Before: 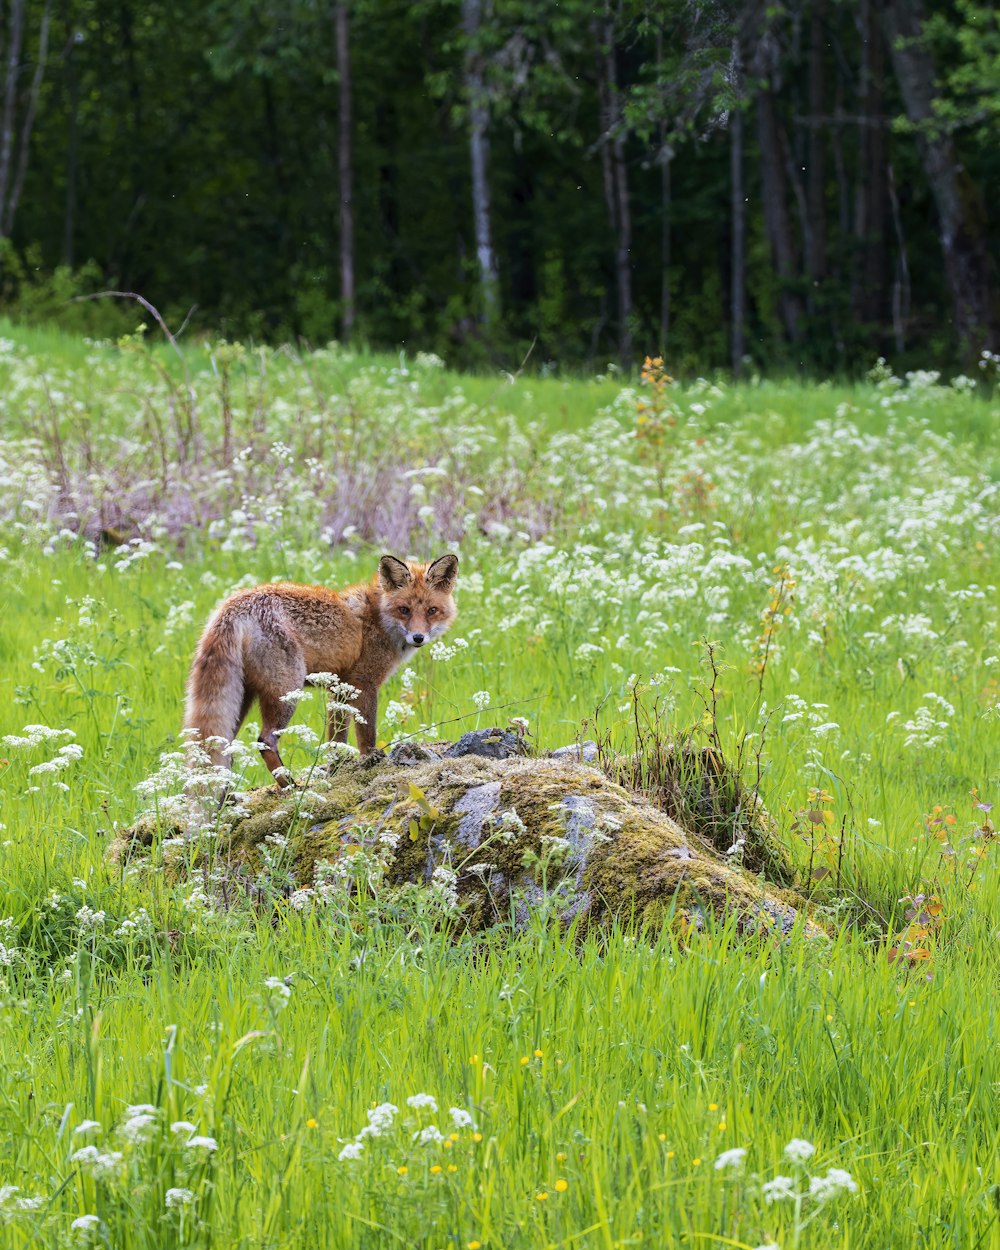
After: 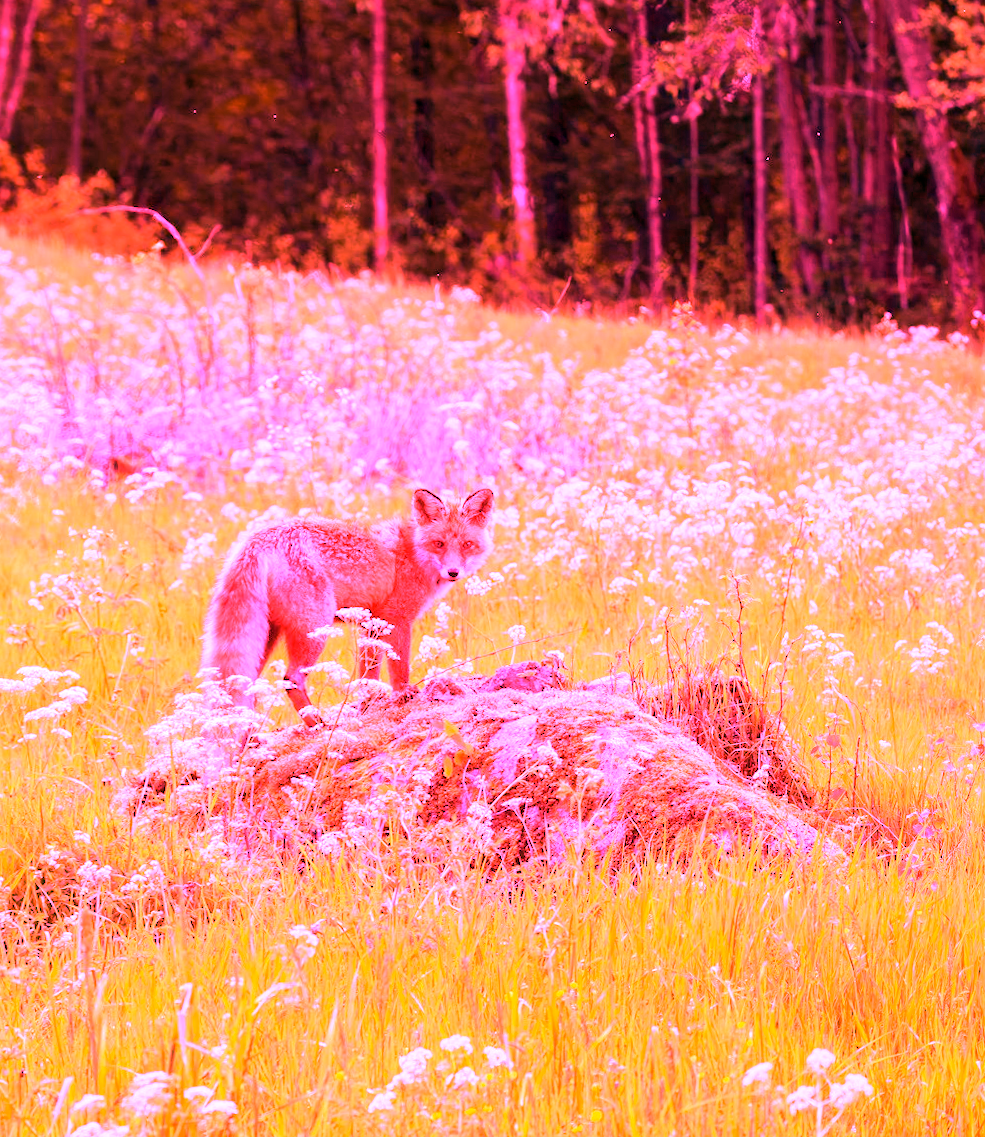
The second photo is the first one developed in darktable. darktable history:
white balance: red 4.26, blue 1.802
rotate and perspective: rotation -0.013°, lens shift (vertical) -0.027, lens shift (horizontal) 0.178, crop left 0.016, crop right 0.989, crop top 0.082, crop bottom 0.918
